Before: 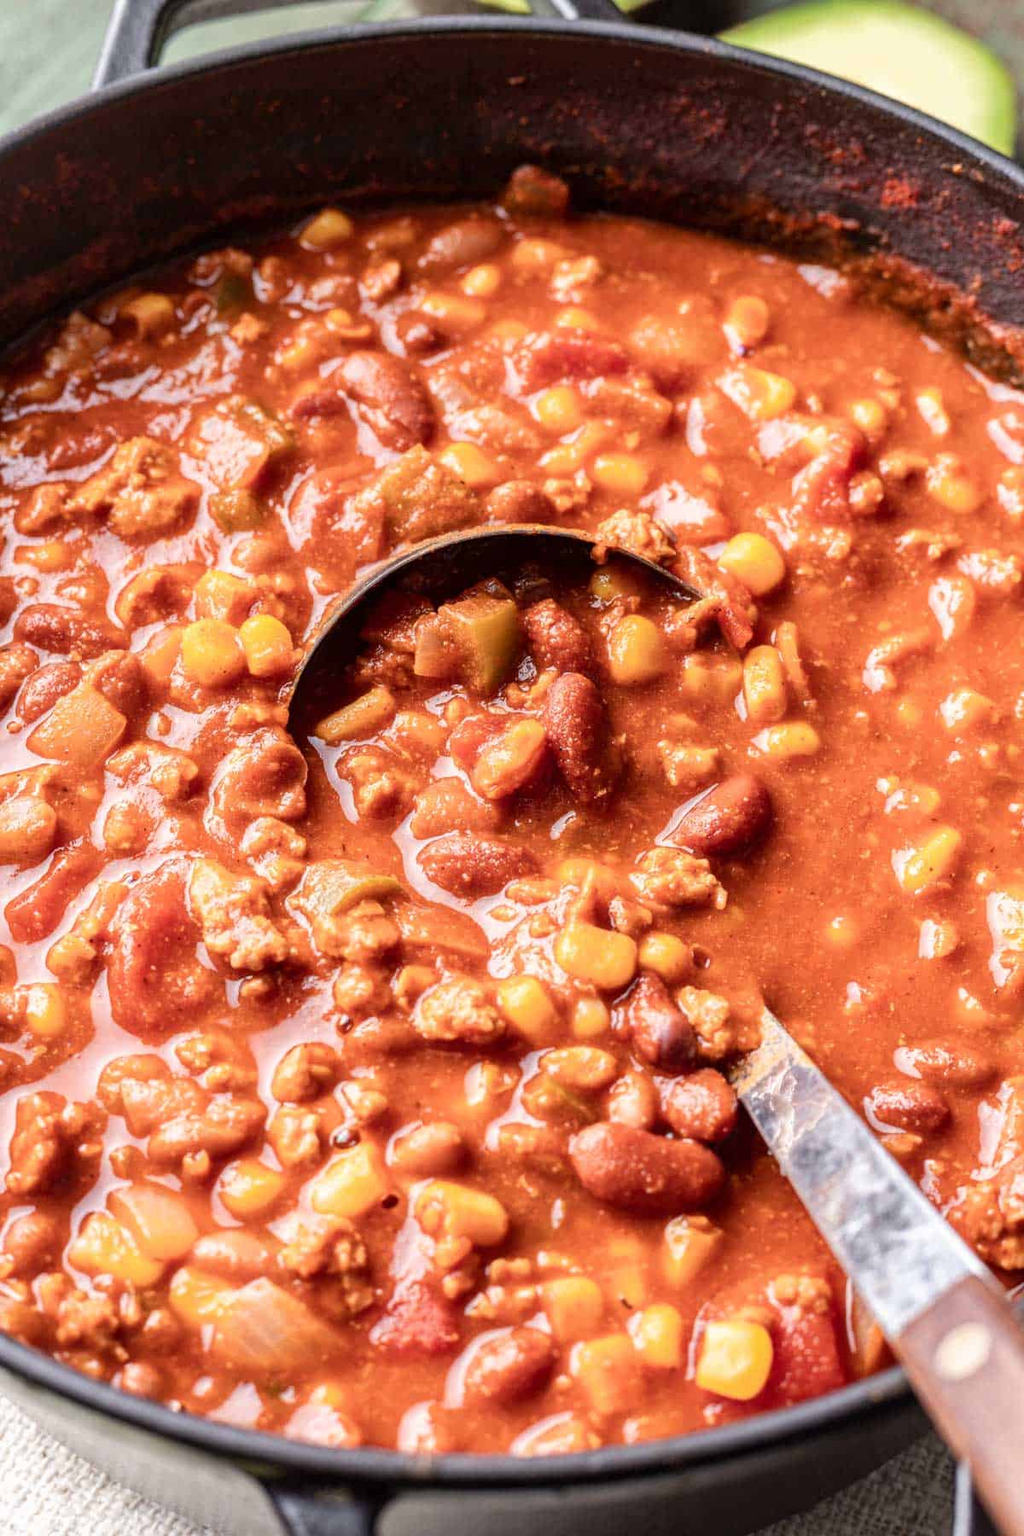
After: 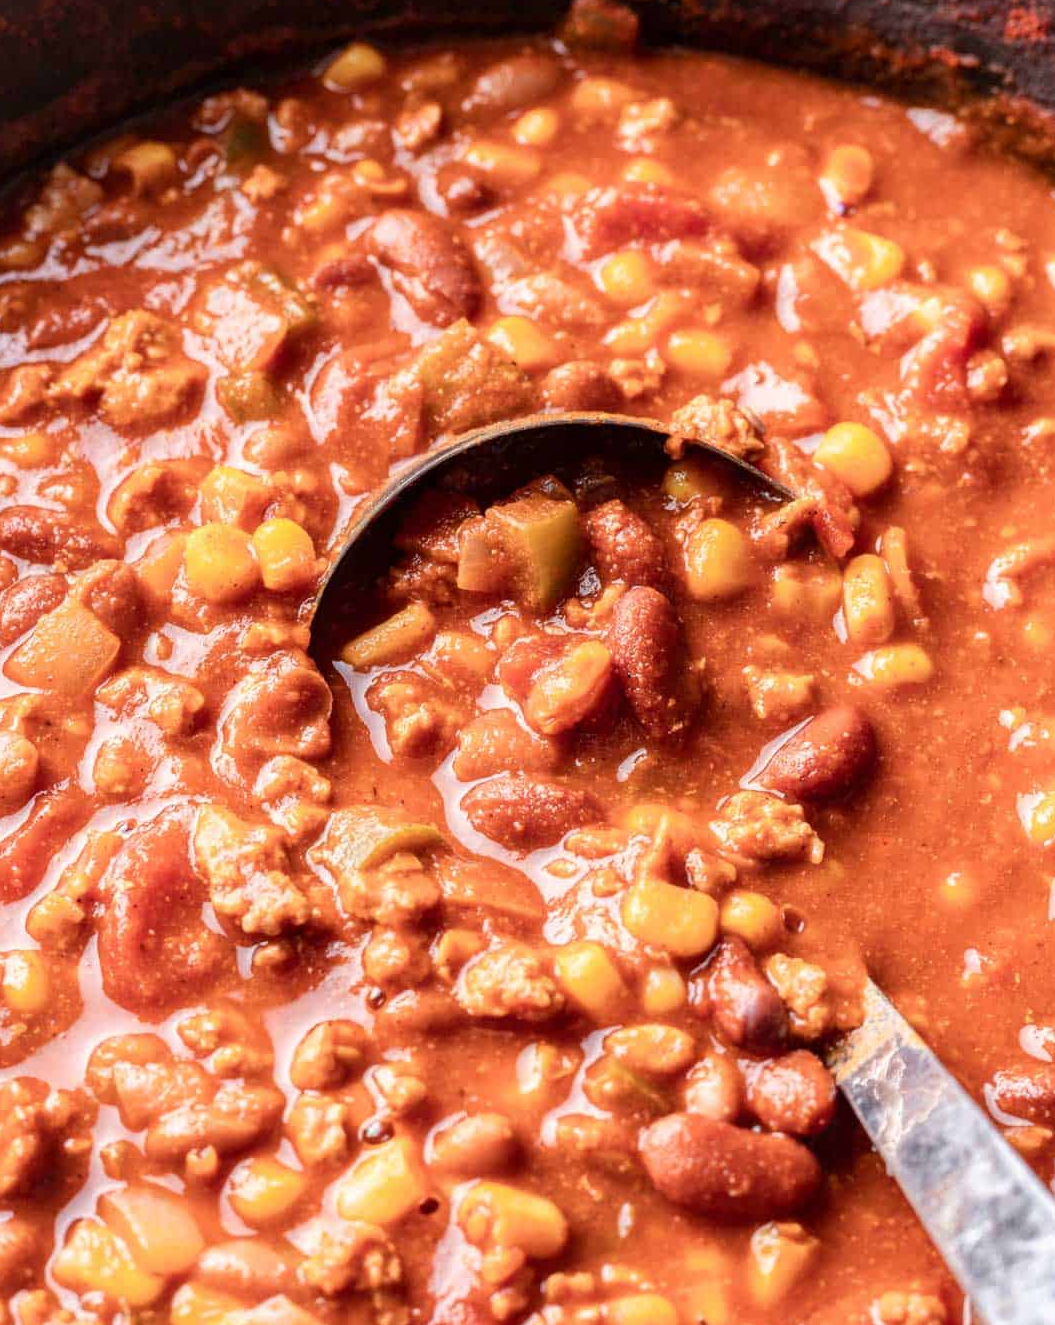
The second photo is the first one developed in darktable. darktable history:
crop and rotate: left 2.415%, top 11.264%, right 9.66%, bottom 15.114%
